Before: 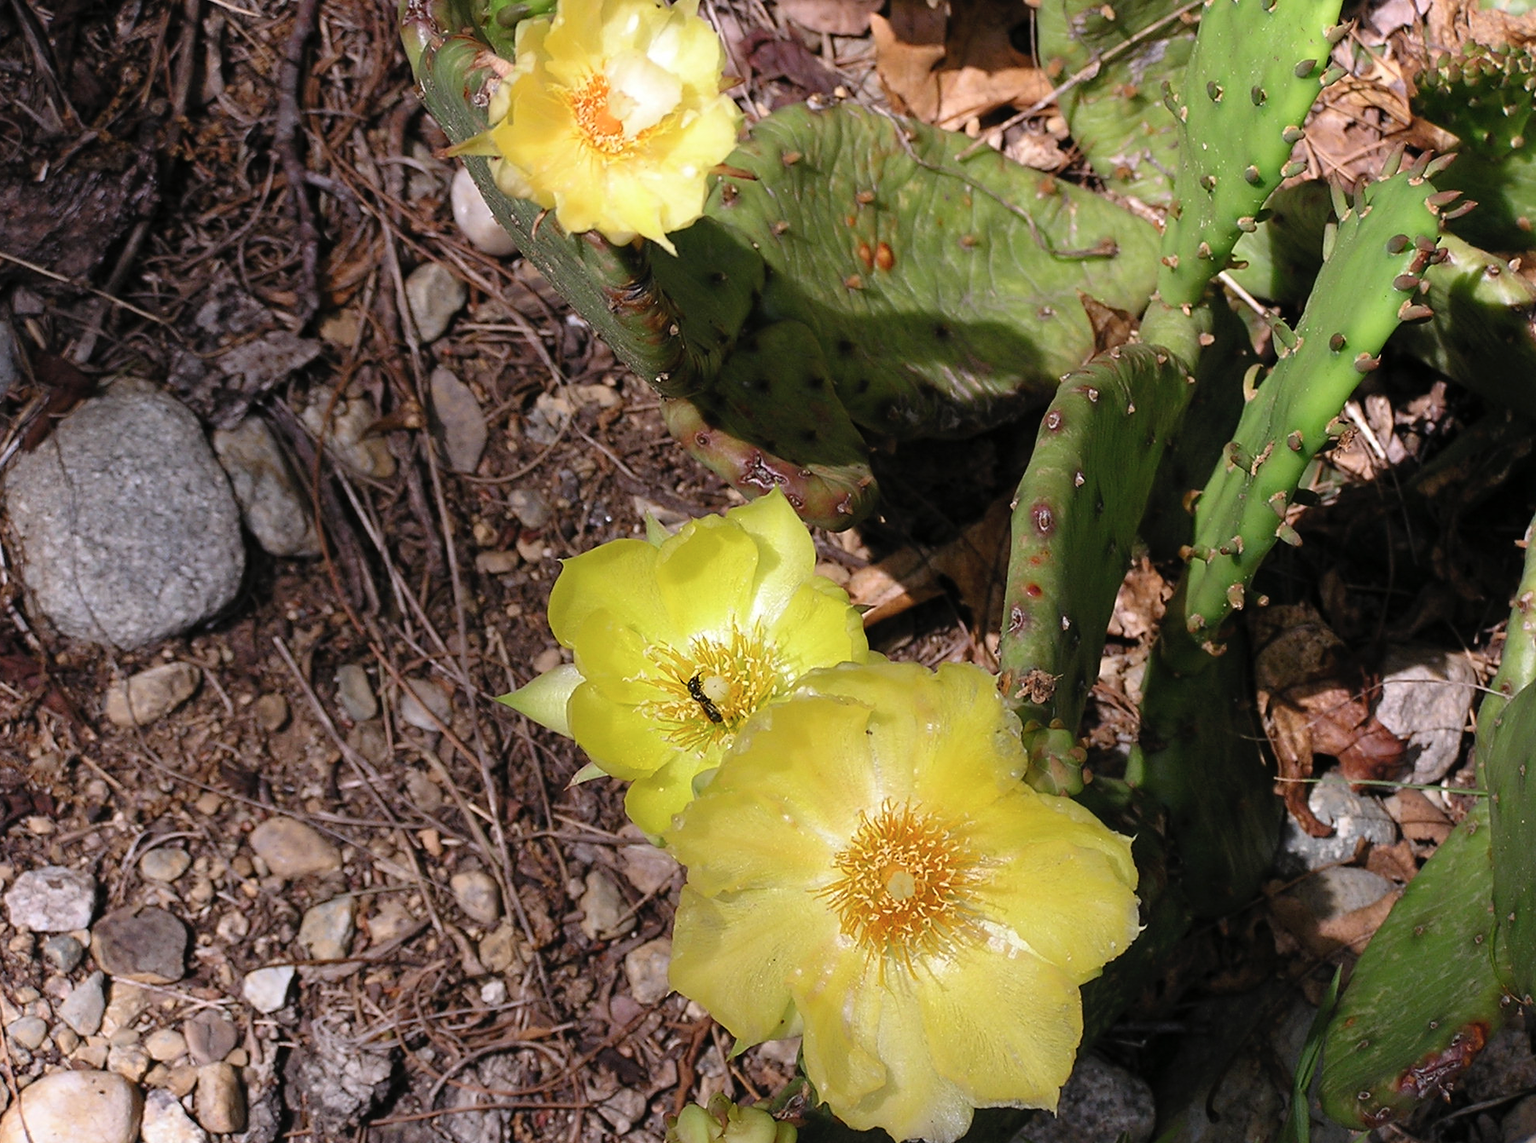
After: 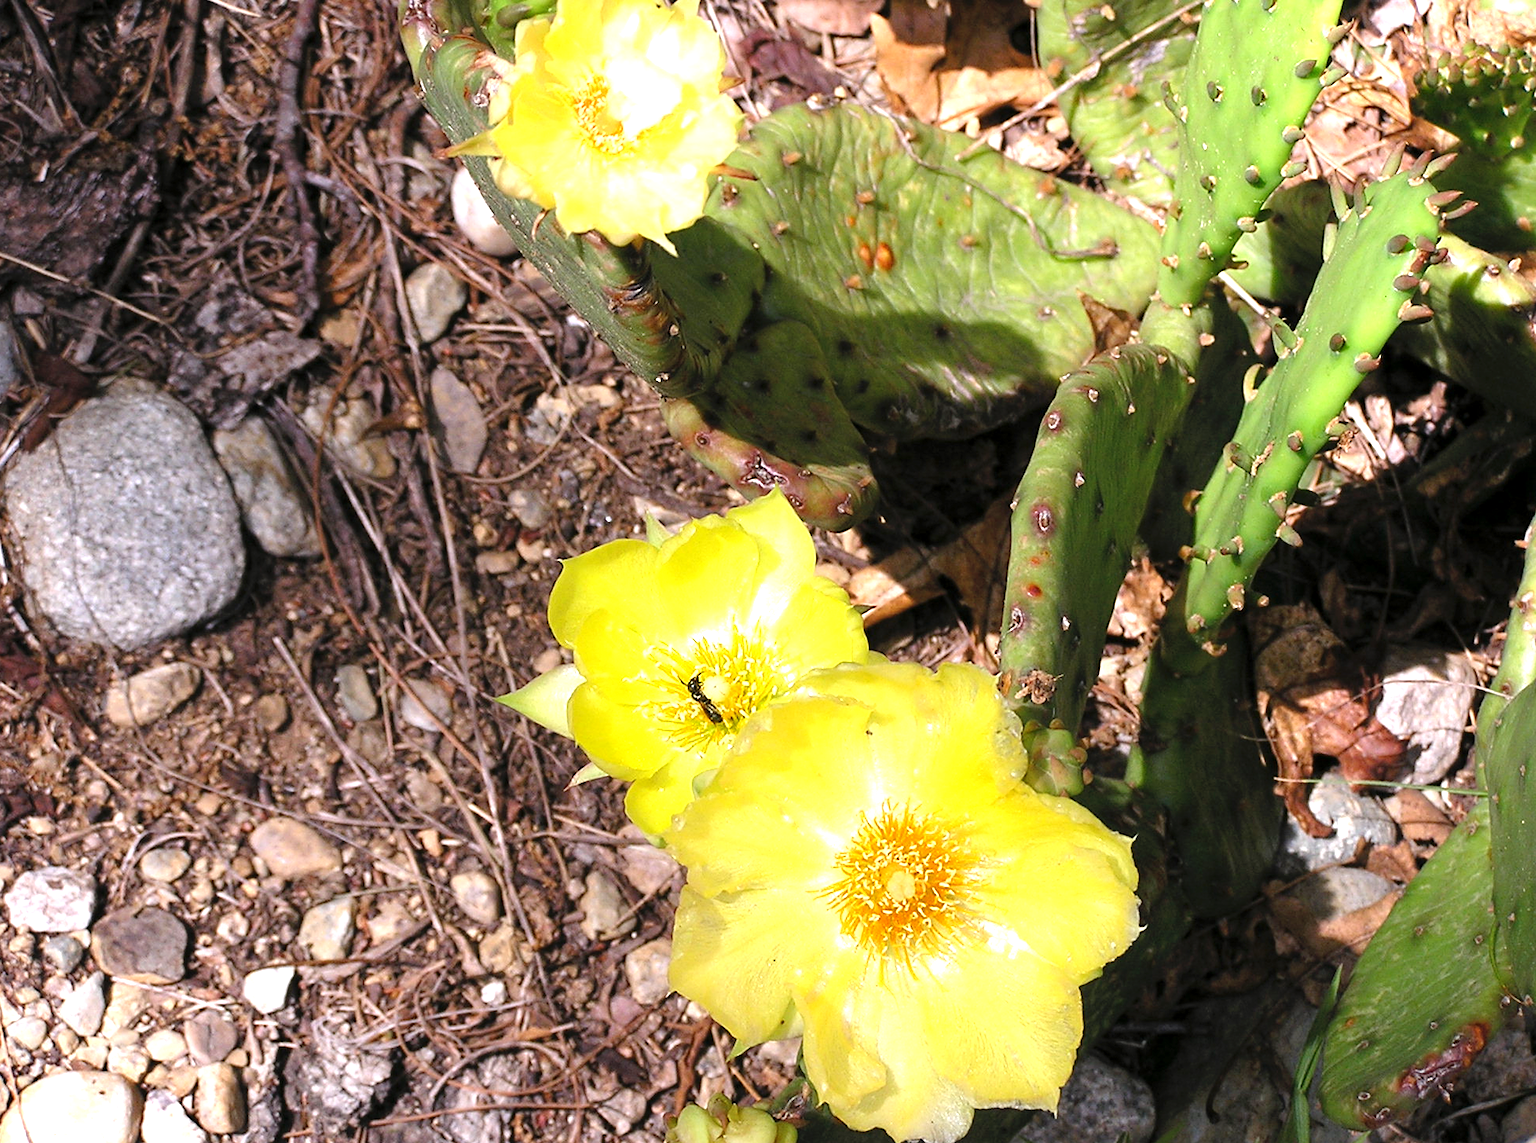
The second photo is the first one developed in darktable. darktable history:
exposure: black level correction 0.001, exposure 1.038 EV, compensate highlight preservation false
